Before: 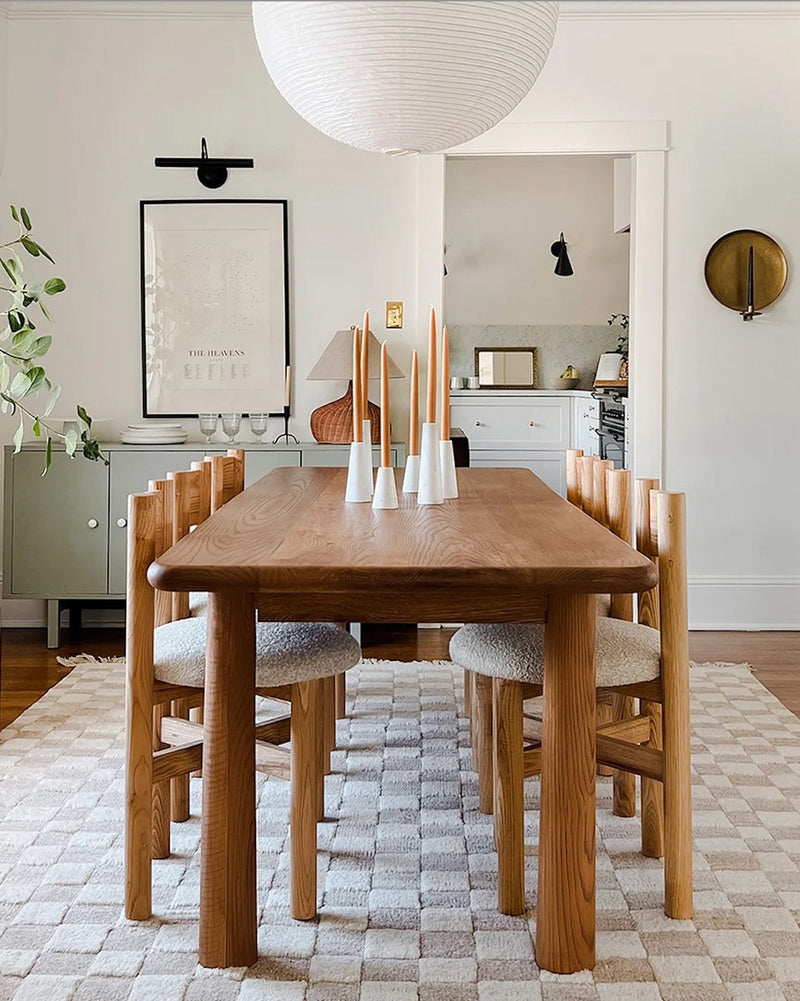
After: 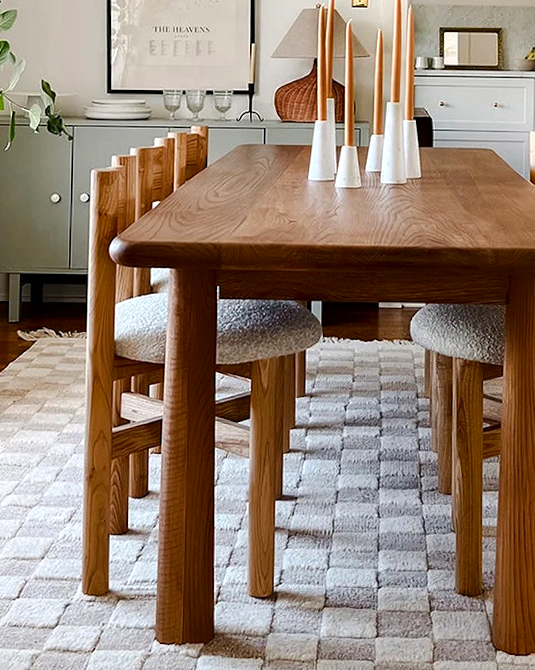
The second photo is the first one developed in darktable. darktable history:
exposure: exposure 0.2 EV, compensate highlight preservation false
contrast brightness saturation: contrast 0.07, brightness -0.13, saturation 0.06
crop and rotate: angle -0.82°, left 3.85%, top 31.828%, right 27.992%
